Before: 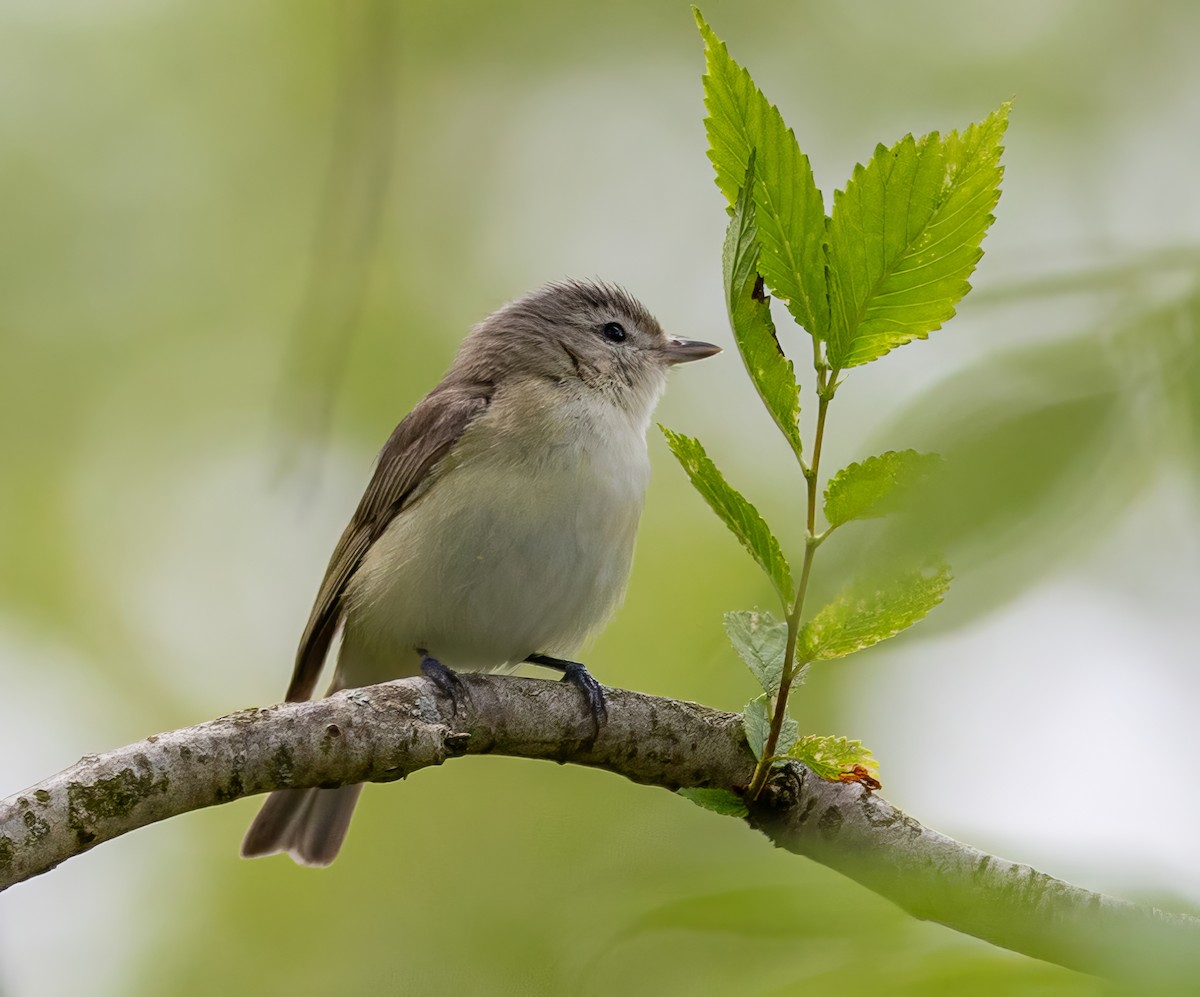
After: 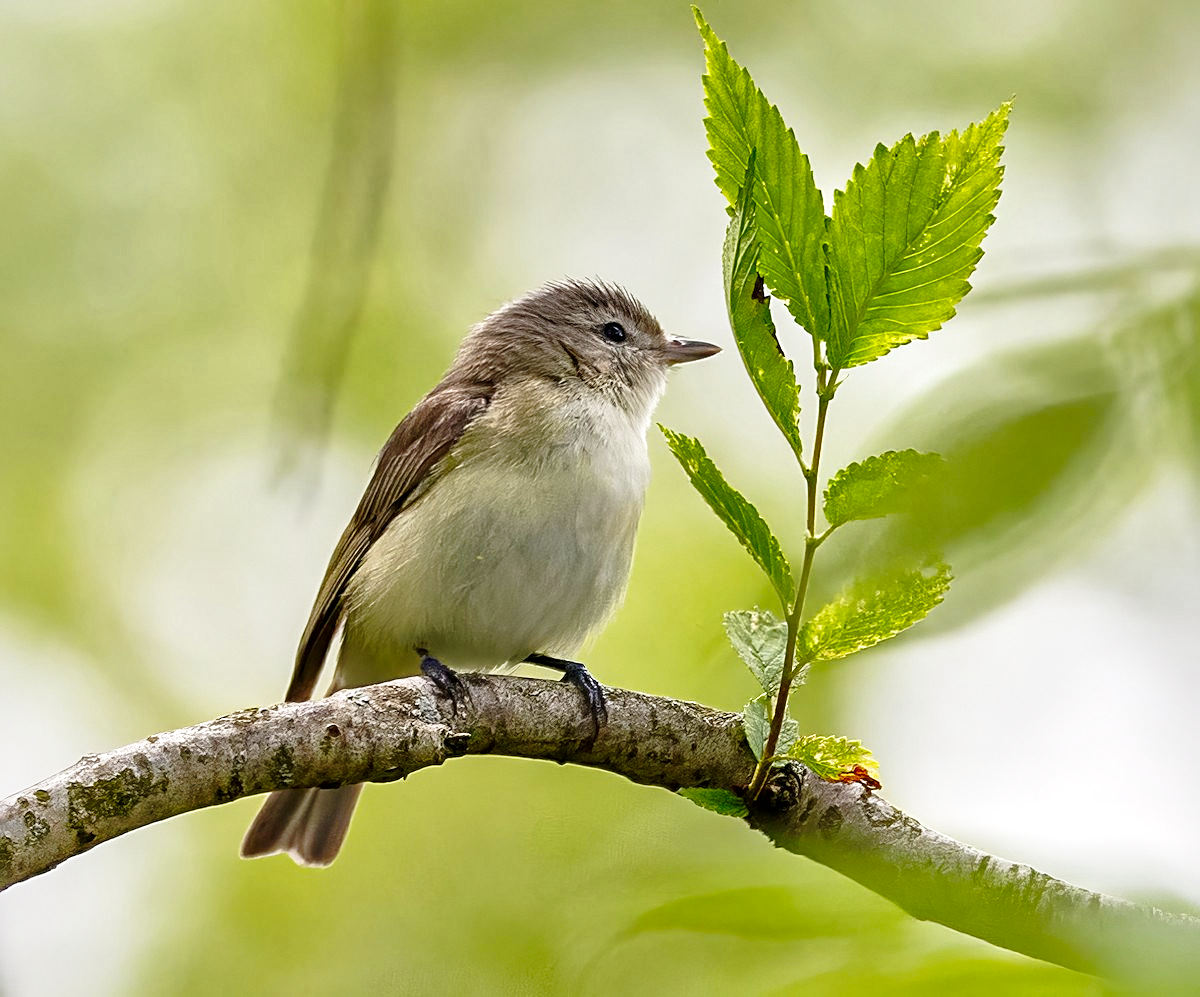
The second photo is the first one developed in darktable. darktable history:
sharpen: on, module defaults
white balance: red 1.009, blue 0.985
shadows and highlights: on, module defaults
local contrast: mode bilateral grid, contrast 20, coarseness 50, detail 179%, midtone range 0.2
base curve: curves: ch0 [(0, 0) (0.028, 0.03) (0.121, 0.232) (0.46, 0.748) (0.859, 0.968) (1, 1)], preserve colors none
